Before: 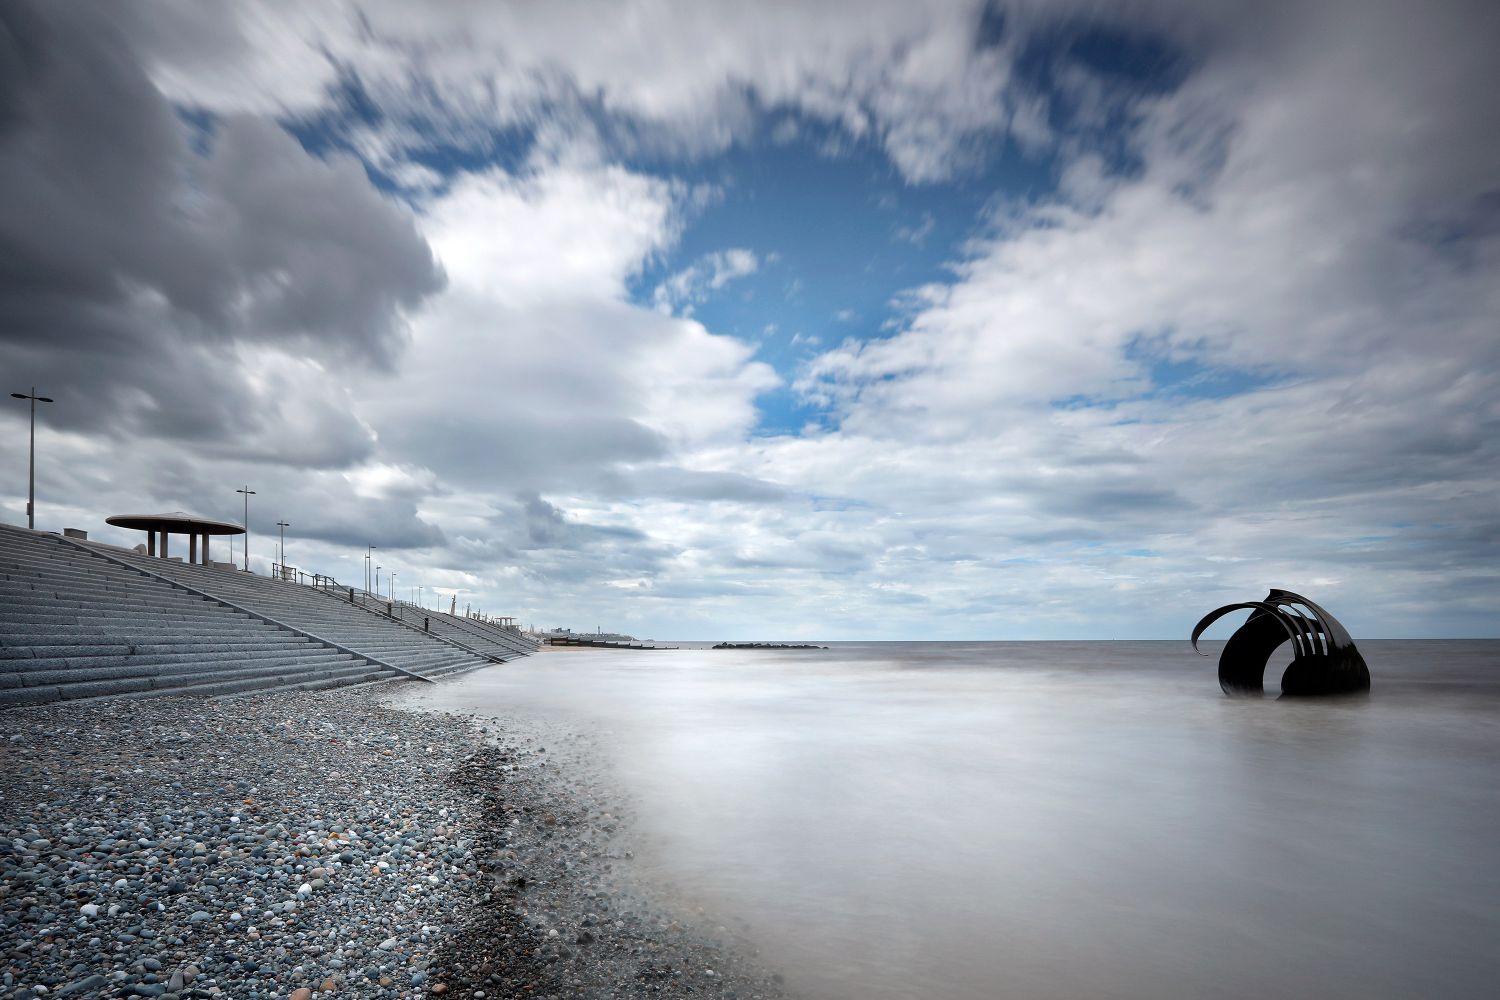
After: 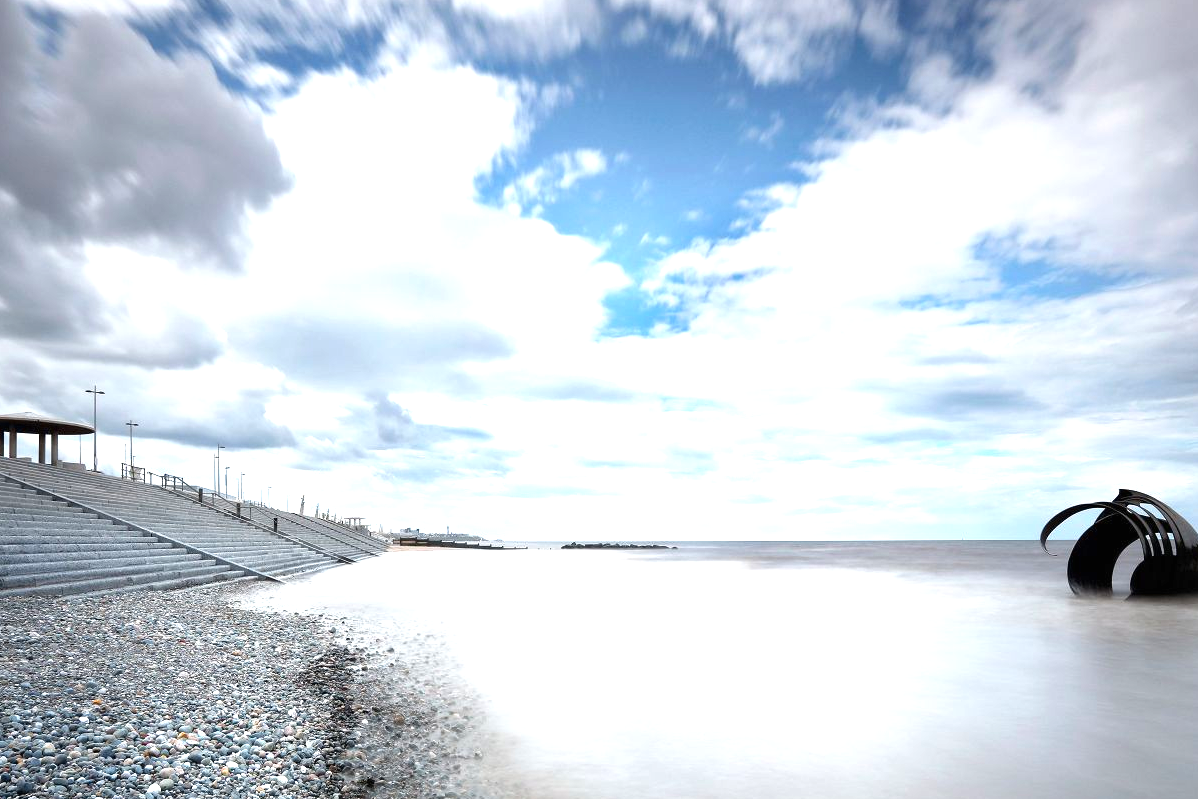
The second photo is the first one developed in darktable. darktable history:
crop and rotate: left 10.071%, top 10.071%, right 10.02%, bottom 10.02%
exposure: black level correction 0, exposure 1 EV, compensate exposure bias true, compensate highlight preservation false
